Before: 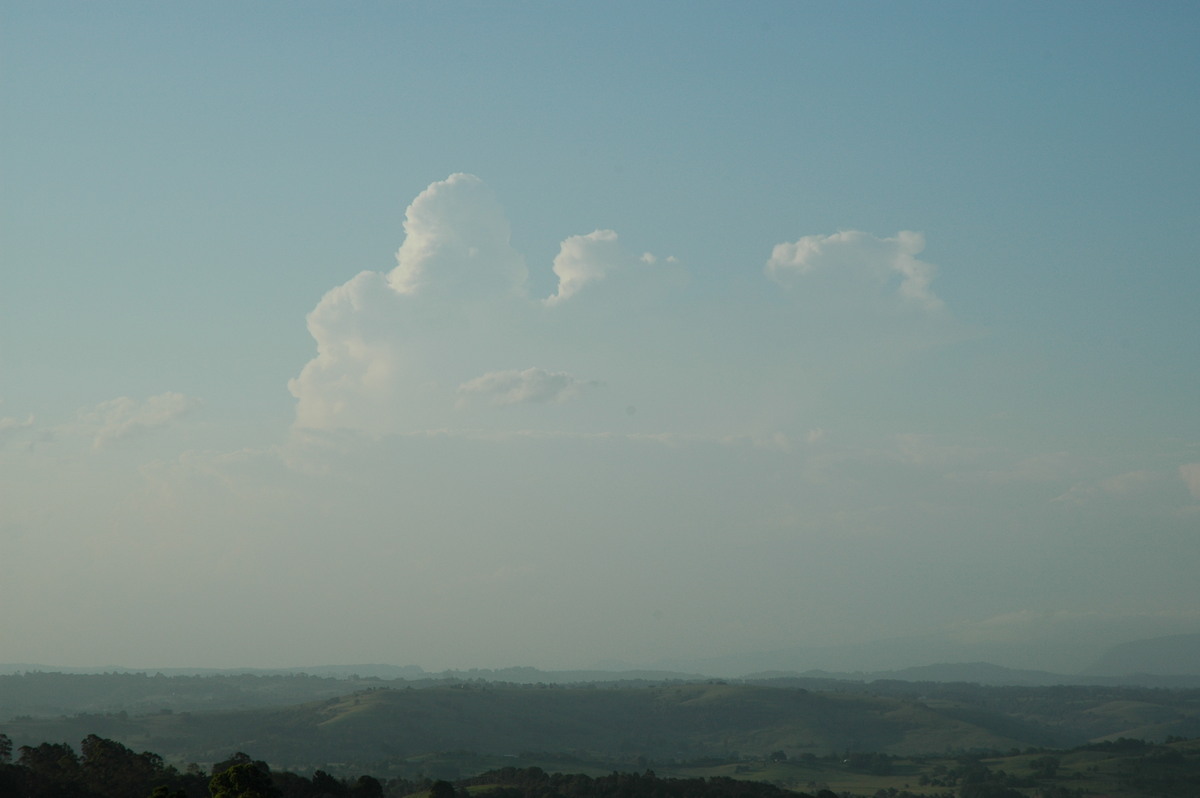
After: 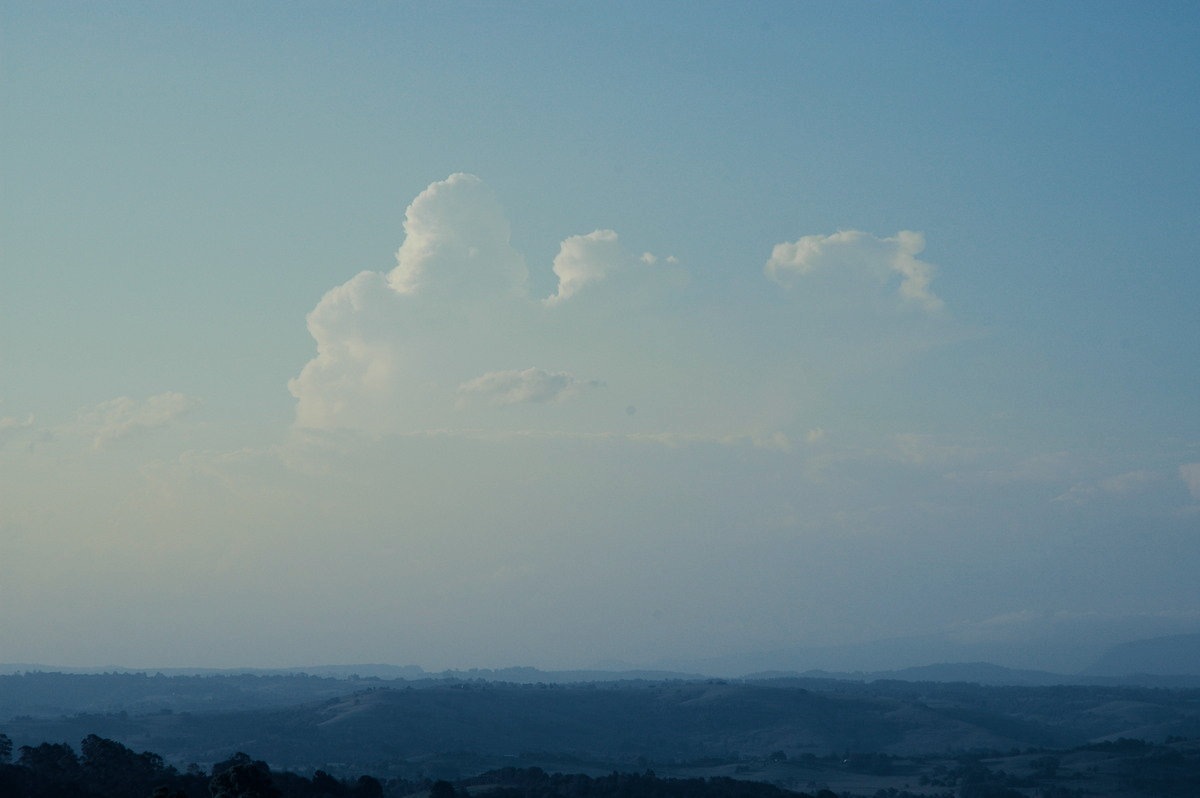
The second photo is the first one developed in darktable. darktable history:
exposure: compensate highlight preservation false
split-toning: shadows › hue 226.8°, shadows › saturation 0.84
